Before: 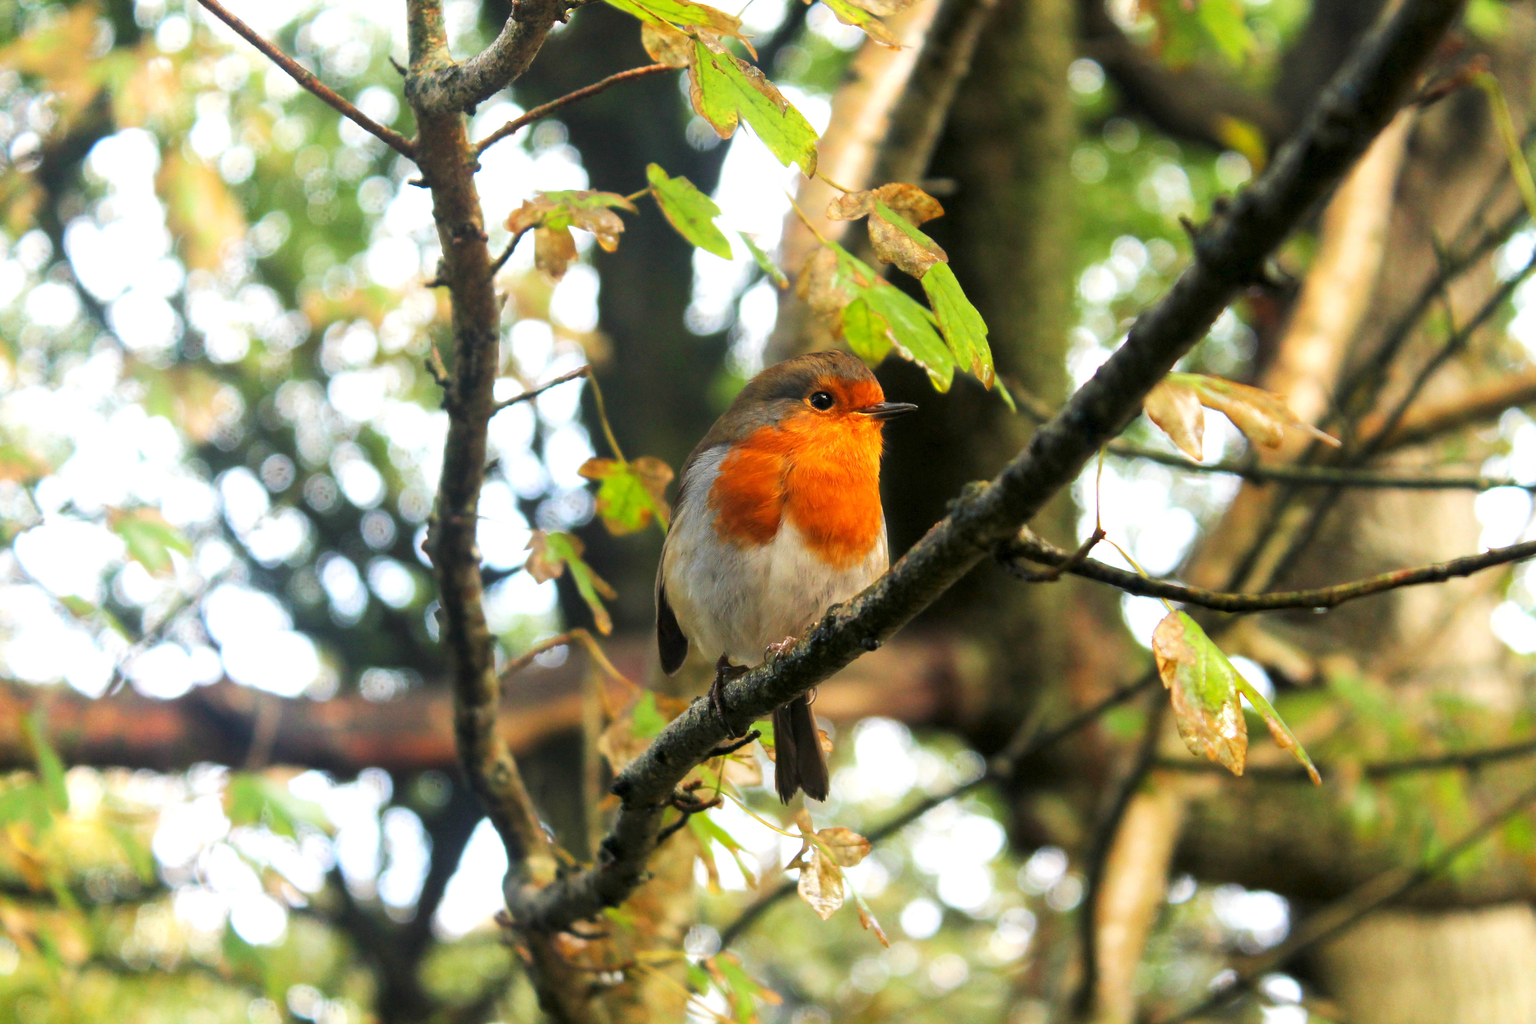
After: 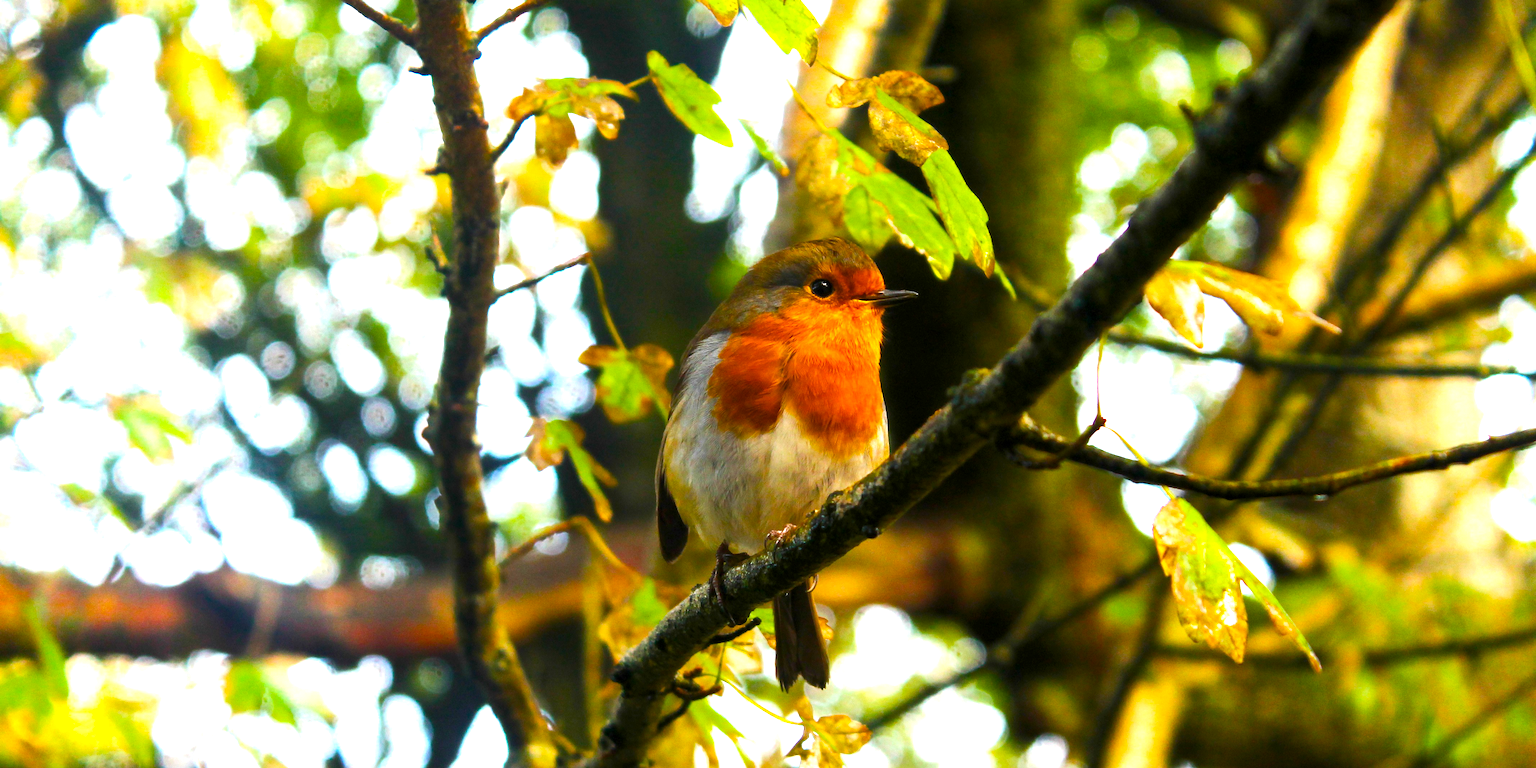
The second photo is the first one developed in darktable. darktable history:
crop: top 11.038%, bottom 13.962%
color balance rgb: linear chroma grading › global chroma 9%, perceptual saturation grading › global saturation 36%, perceptual saturation grading › shadows 35%, perceptual brilliance grading › global brilliance 15%, perceptual brilliance grading › shadows -35%, global vibrance 15%
